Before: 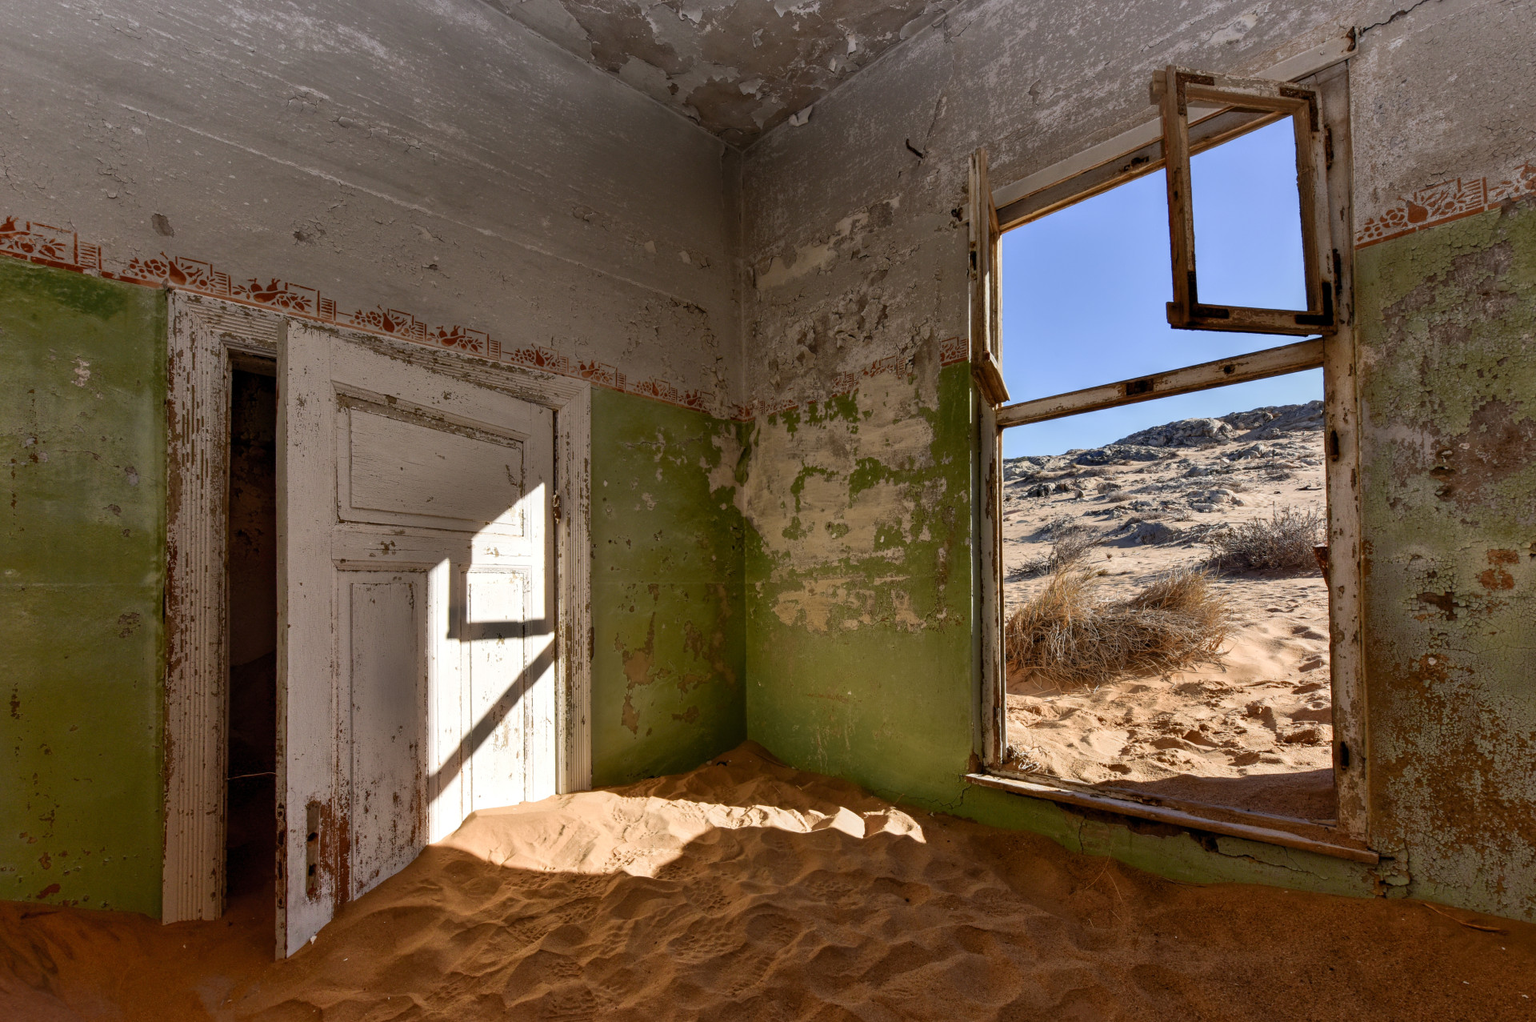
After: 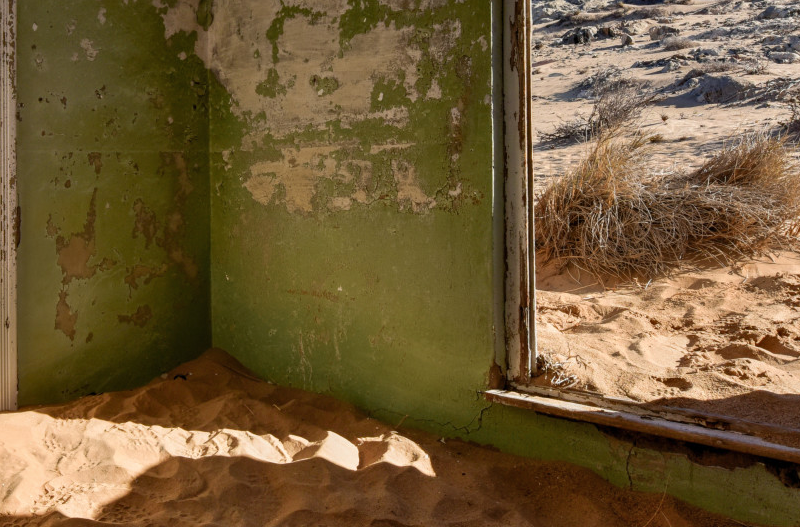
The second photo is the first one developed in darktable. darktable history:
shadows and highlights: shadows 31.35, highlights 1.65, soften with gaussian
tone equalizer: edges refinement/feathering 500, mask exposure compensation -1.57 EV, preserve details no
crop: left 37.626%, top 45.186%, right 20.661%, bottom 13.479%
